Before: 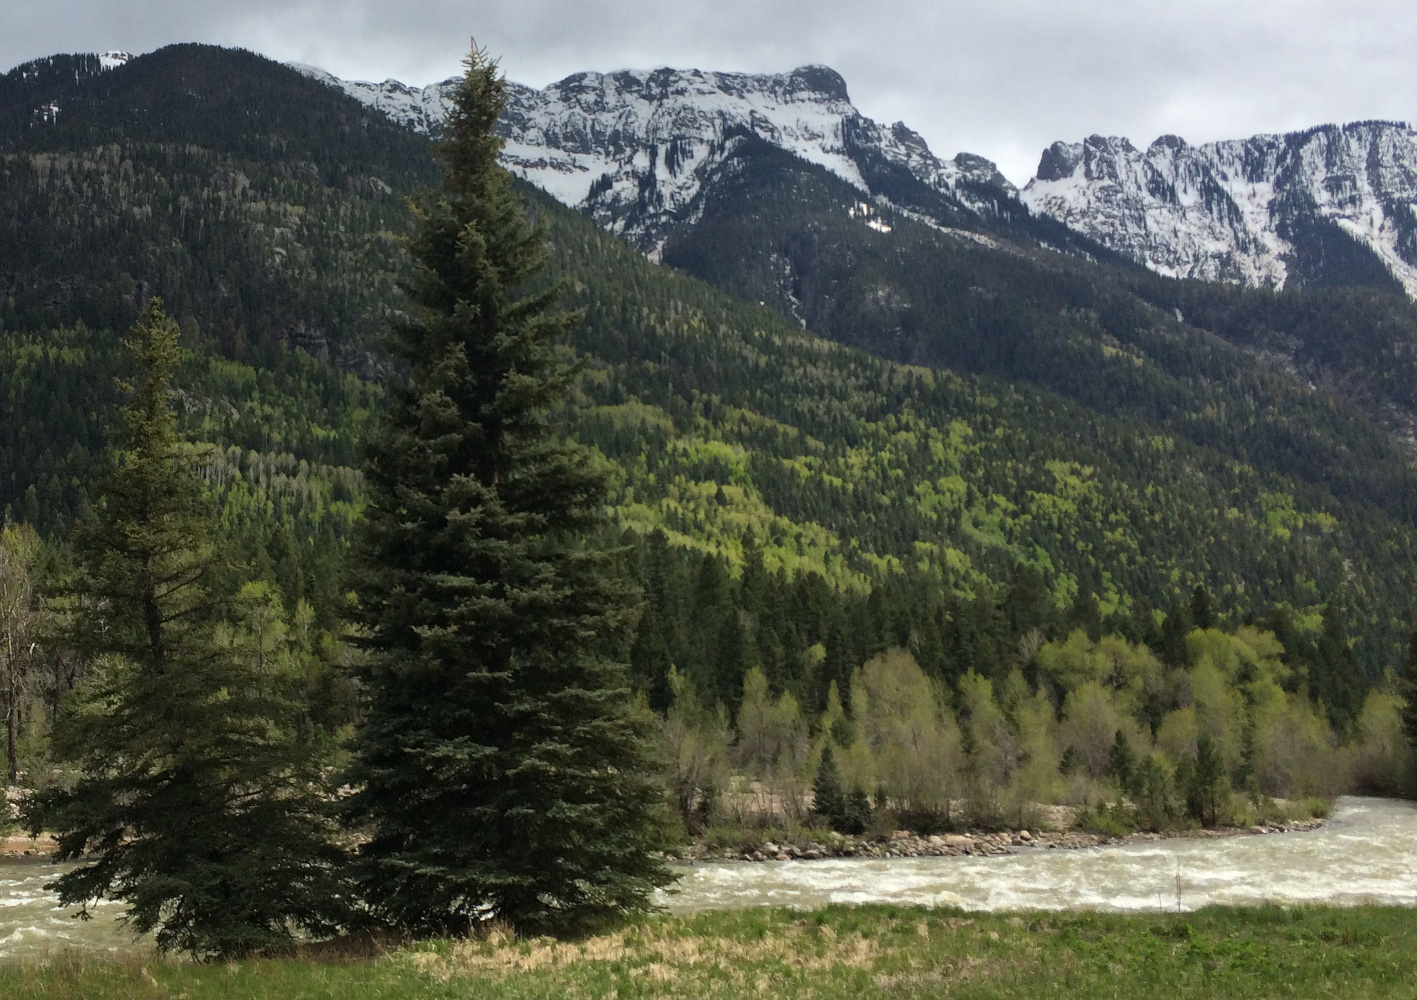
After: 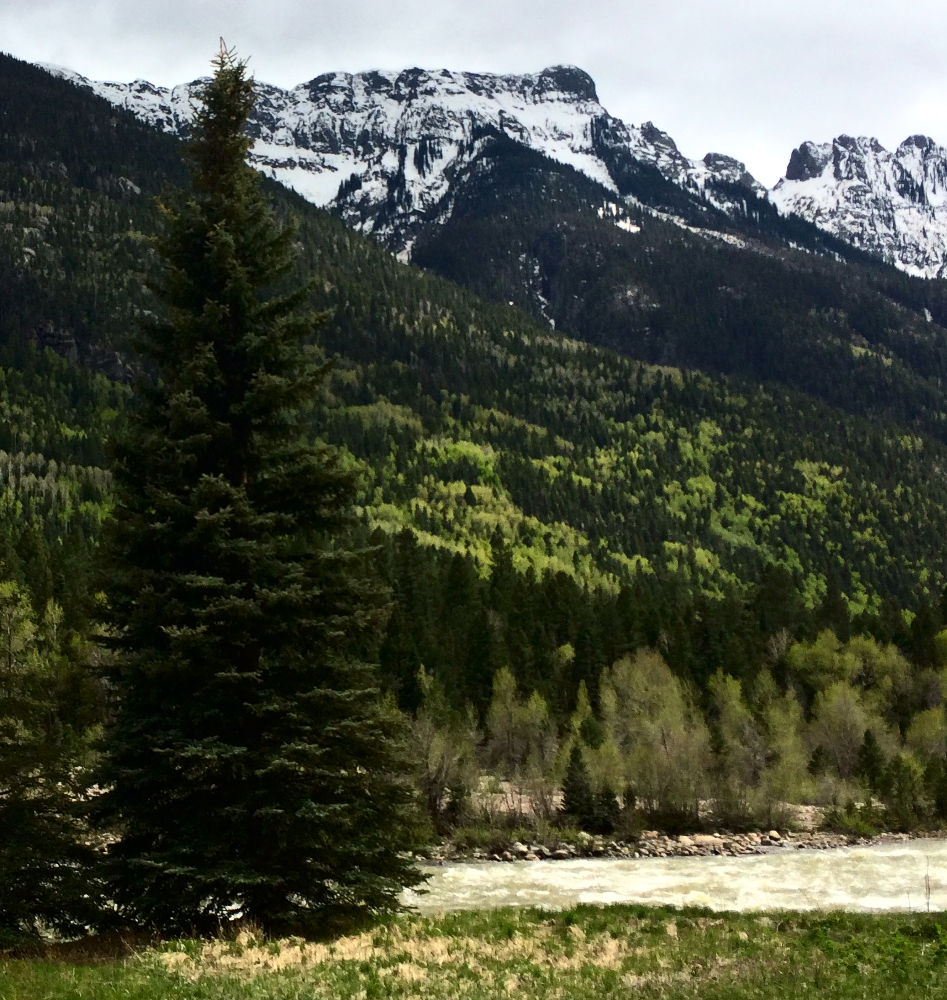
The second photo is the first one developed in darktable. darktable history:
tone equalizer: on, module defaults
contrast brightness saturation: contrast 0.28
crop and rotate: left 17.732%, right 15.423%
color balance: contrast 8.5%, output saturation 105%
white balance: red 1.009, blue 0.985
